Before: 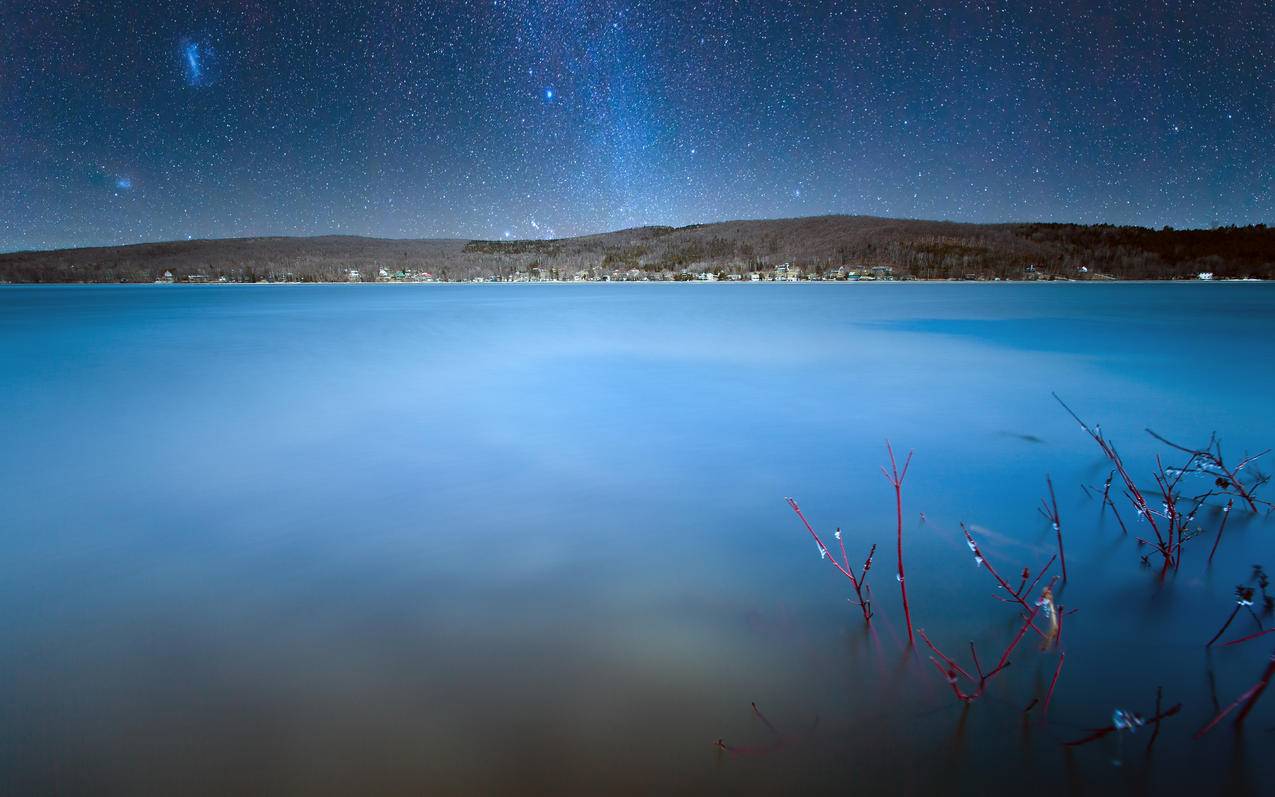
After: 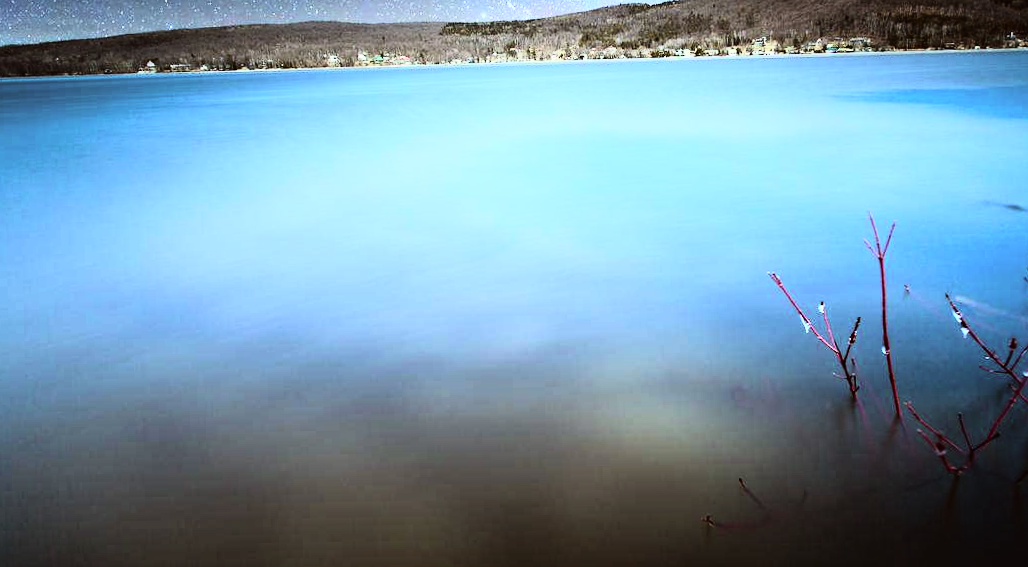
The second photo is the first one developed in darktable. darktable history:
crop: top 26.531%, right 17.959%
rotate and perspective: rotation -1.32°, lens shift (horizontal) -0.031, crop left 0.015, crop right 0.985, crop top 0.047, crop bottom 0.982
exposure: compensate highlight preservation false
haze removal: compatibility mode true, adaptive false
white balance: red 0.967, blue 1.049
color balance: lift [1.005, 1.002, 0.998, 0.998], gamma [1, 1.021, 1.02, 0.979], gain [0.923, 1.066, 1.056, 0.934]
rgb curve: curves: ch0 [(0, 0) (0.21, 0.15) (0.24, 0.21) (0.5, 0.75) (0.75, 0.96) (0.89, 0.99) (1, 1)]; ch1 [(0, 0.02) (0.21, 0.13) (0.25, 0.2) (0.5, 0.67) (0.75, 0.9) (0.89, 0.97) (1, 1)]; ch2 [(0, 0.02) (0.21, 0.13) (0.25, 0.2) (0.5, 0.67) (0.75, 0.9) (0.89, 0.97) (1, 1)], compensate middle gray true
